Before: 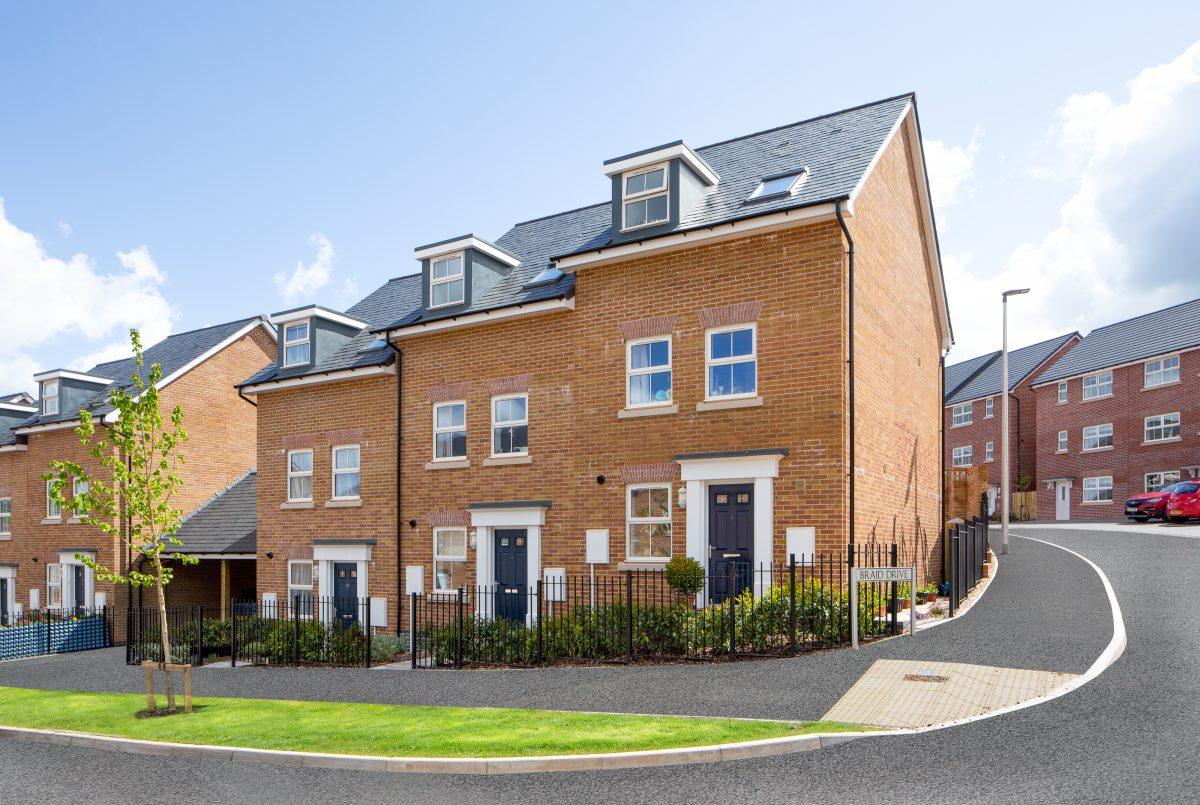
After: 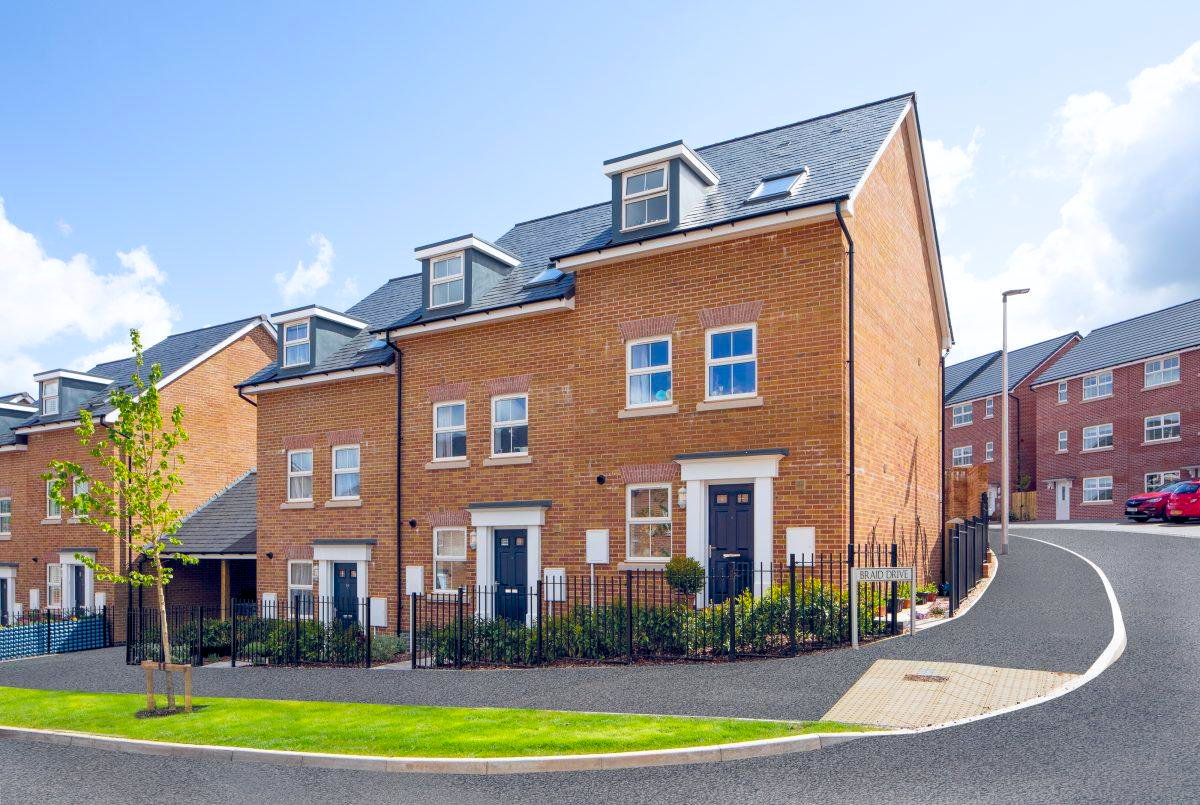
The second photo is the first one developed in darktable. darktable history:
color balance rgb: global offset › chroma 0.256%, global offset › hue 257.87°, white fulcrum 0.985 EV, perceptual saturation grading › global saturation 29.595%
